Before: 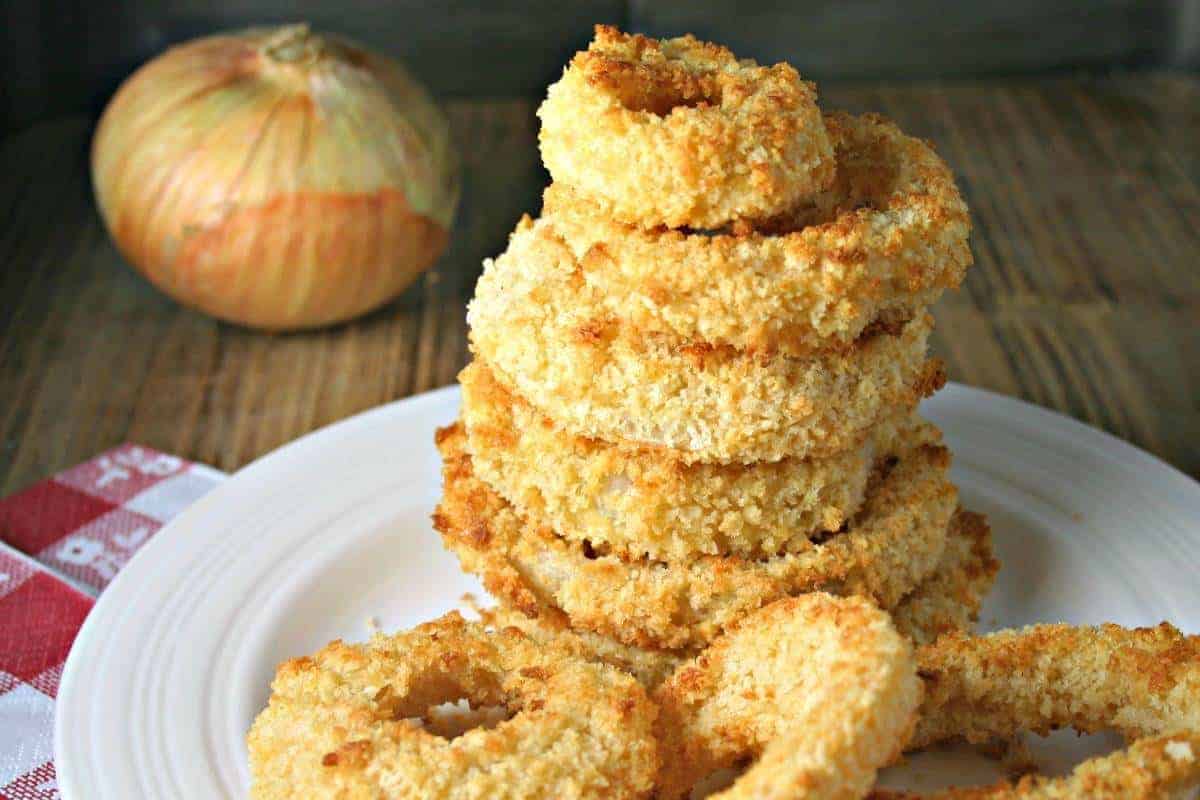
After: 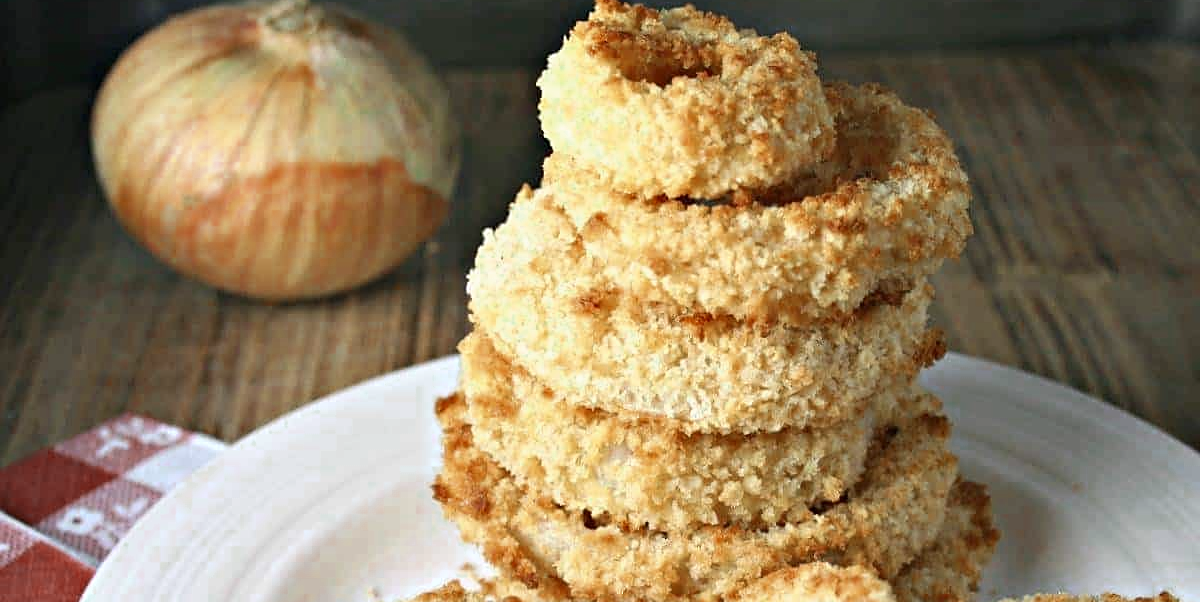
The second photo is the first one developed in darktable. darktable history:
sharpen: radius 1.831, amount 0.392, threshold 1.137
contrast brightness saturation: contrast 0.103, brightness 0.024, saturation 0.023
crop: top 3.751%, bottom 20.902%
color zones: curves: ch0 [(0, 0.5) (0.125, 0.4) (0.25, 0.5) (0.375, 0.4) (0.5, 0.4) (0.625, 0.6) (0.75, 0.6) (0.875, 0.5)]; ch1 [(0, 0.35) (0.125, 0.45) (0.25, 0.35) (0.375, 0.35) (0.5, 0.35) (0.625, 0.35) (0.75, 0.45) (0.875, 0.35)]; ch2 [(0, 0.6) (0.125, 0.5) (0.25, 0.5) (0.375, 0.6) (0.5, 0.6) (0.625, 0.5) (0.75, 0.5) (0.875, 0.5)]
